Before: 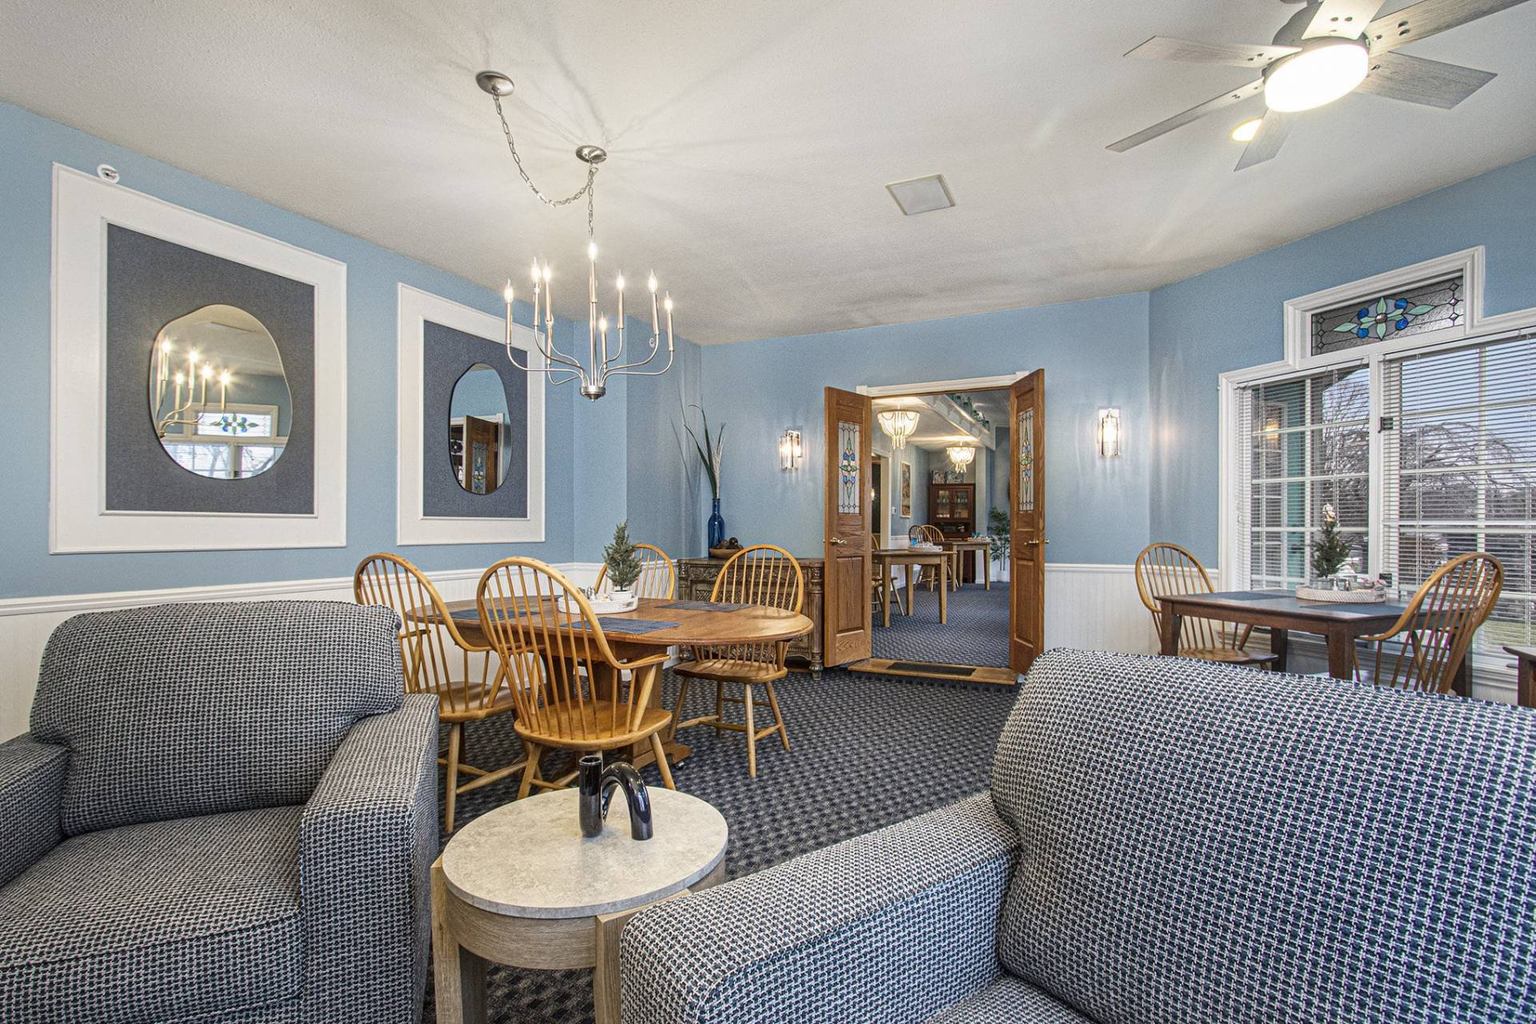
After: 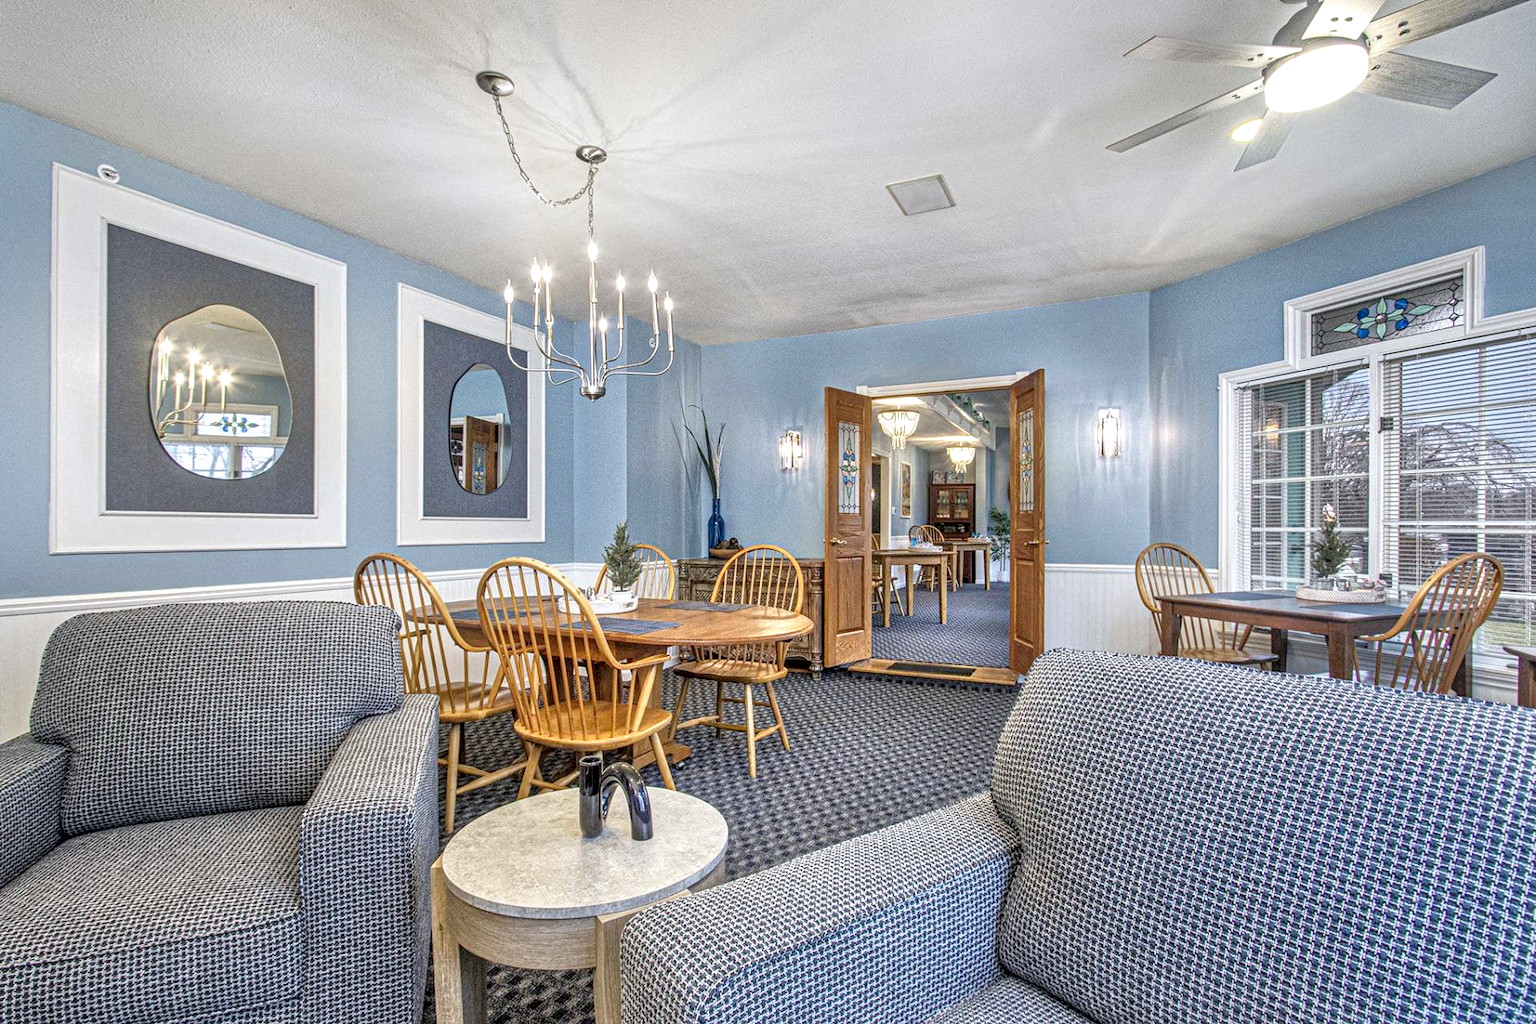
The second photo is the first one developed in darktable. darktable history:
local contrast: detail 140%
white balance: red 0.983, blue 1.036
tone equalizer: -7 EV 0.15 EV, -6 EV 0.6 EV, -5 EV 1.15 EV, -4 EV 1.33 EV, -3 EV 1.15 EV, -2 EV 0.6 EV, -1 EV 0.15 EV, mask exposure compensation -0.5 EV
